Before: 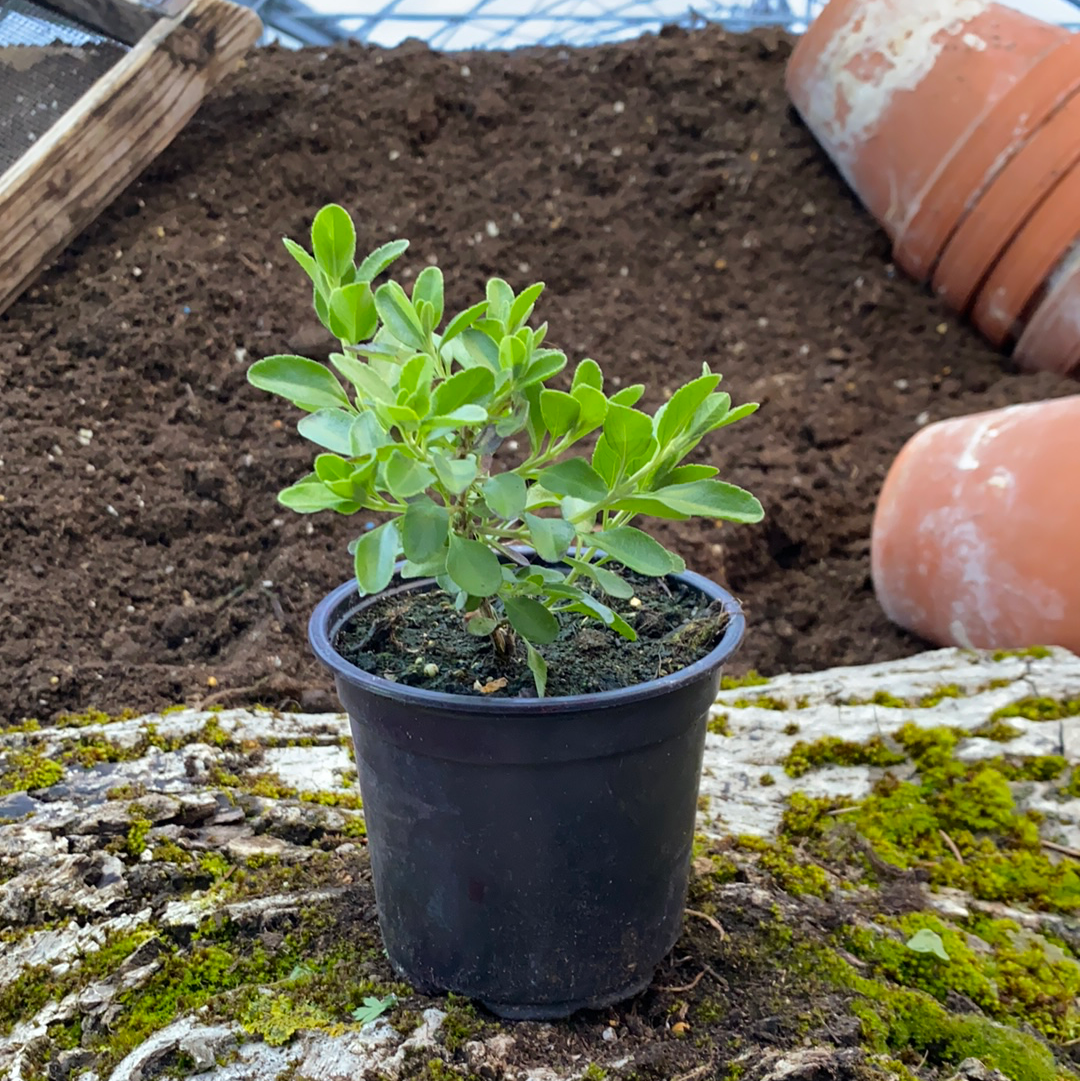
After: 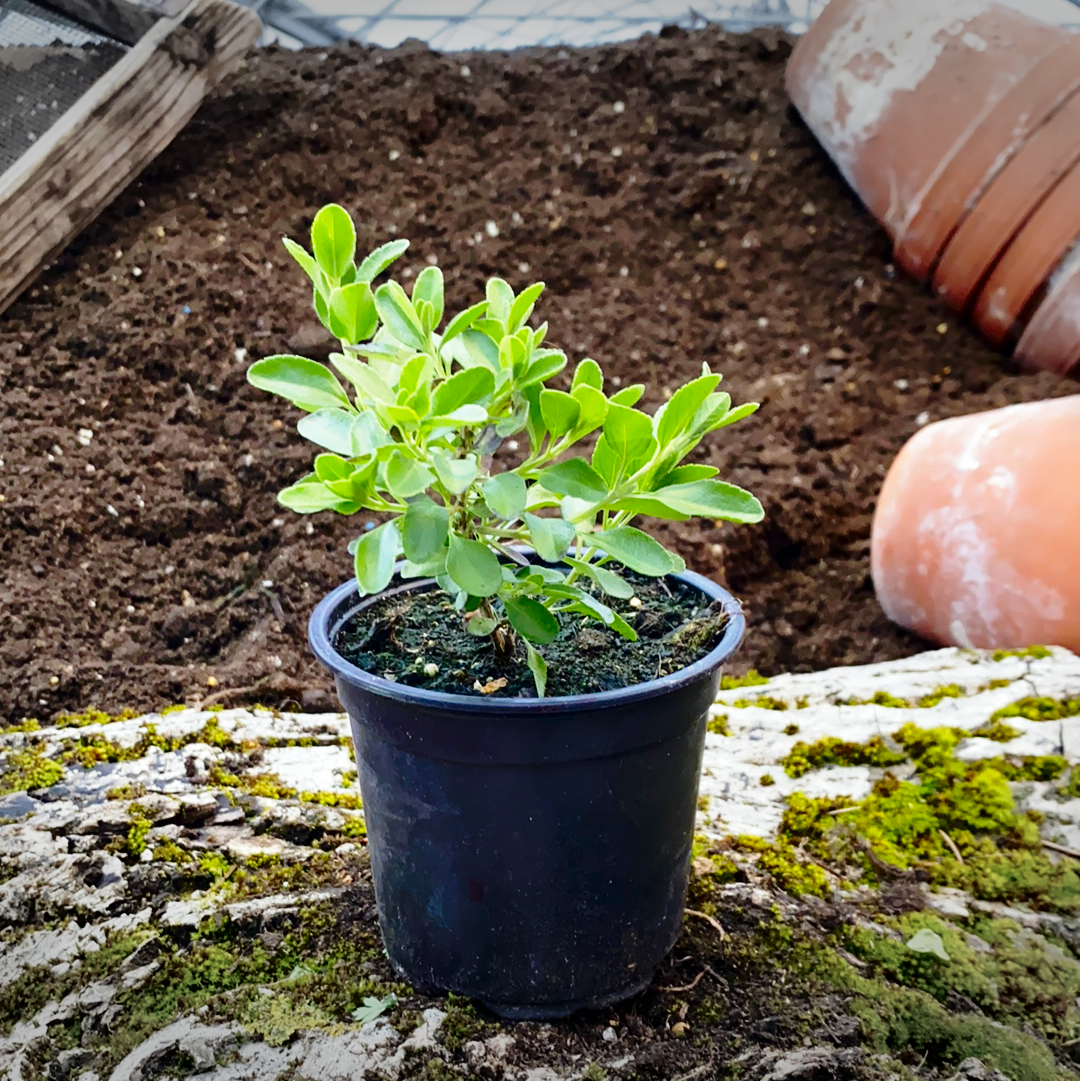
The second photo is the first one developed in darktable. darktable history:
base curve: curves: ch0 [(0, 0) (0.028, 0.03) (0.121, 0.232) (0.46, 0.748) (0.859, 0.968) (1, 1)], preserve colors none
contrast brightness saturation: contrast 0.07, brightness -0.134, saturation 0.06
vignetting: fall-off start 100.31%, width/height ratio 1.321
